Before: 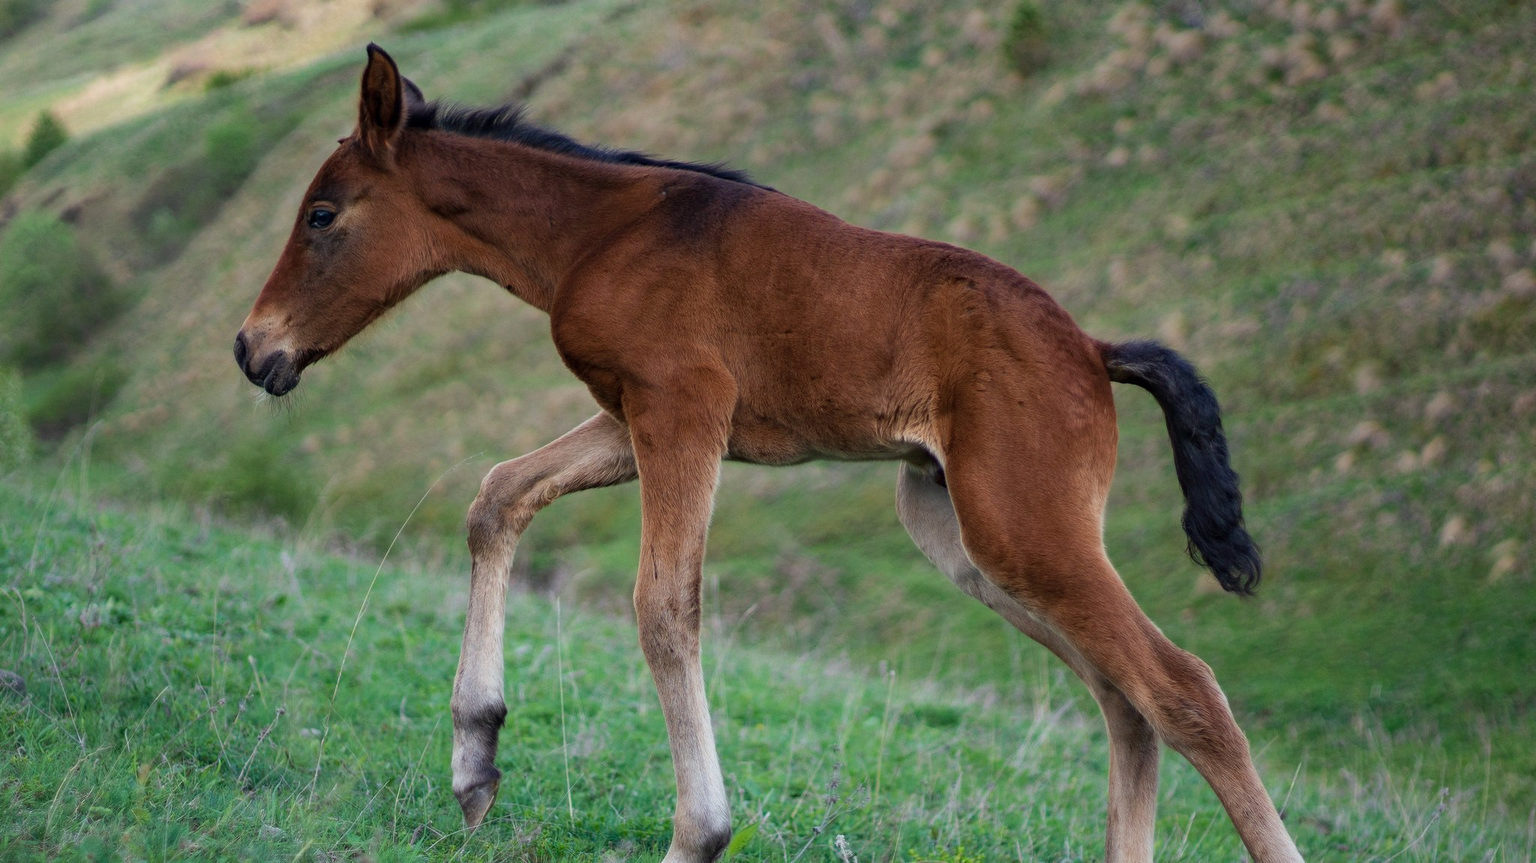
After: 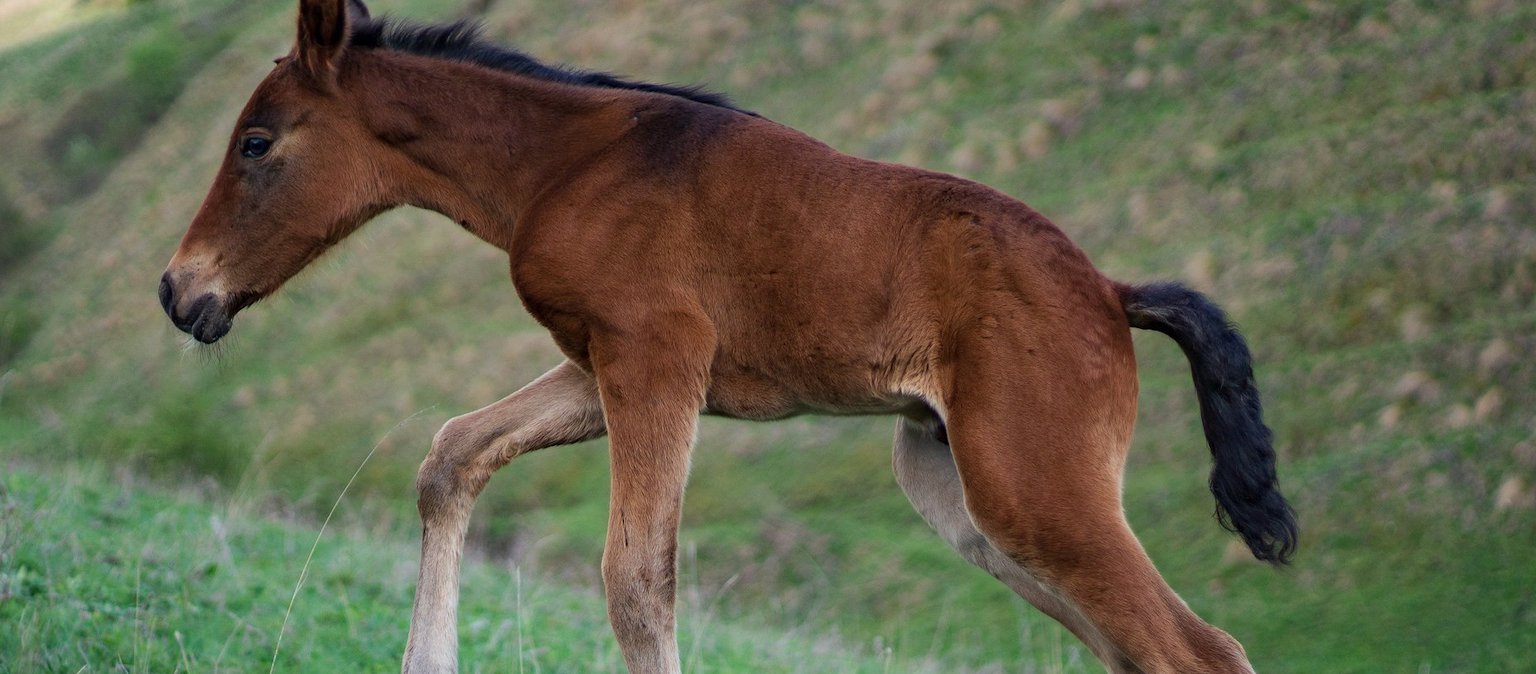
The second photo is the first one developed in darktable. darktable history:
crop: left 5.954%, top 10.004%, right 3.77%, bottom 19.376%
